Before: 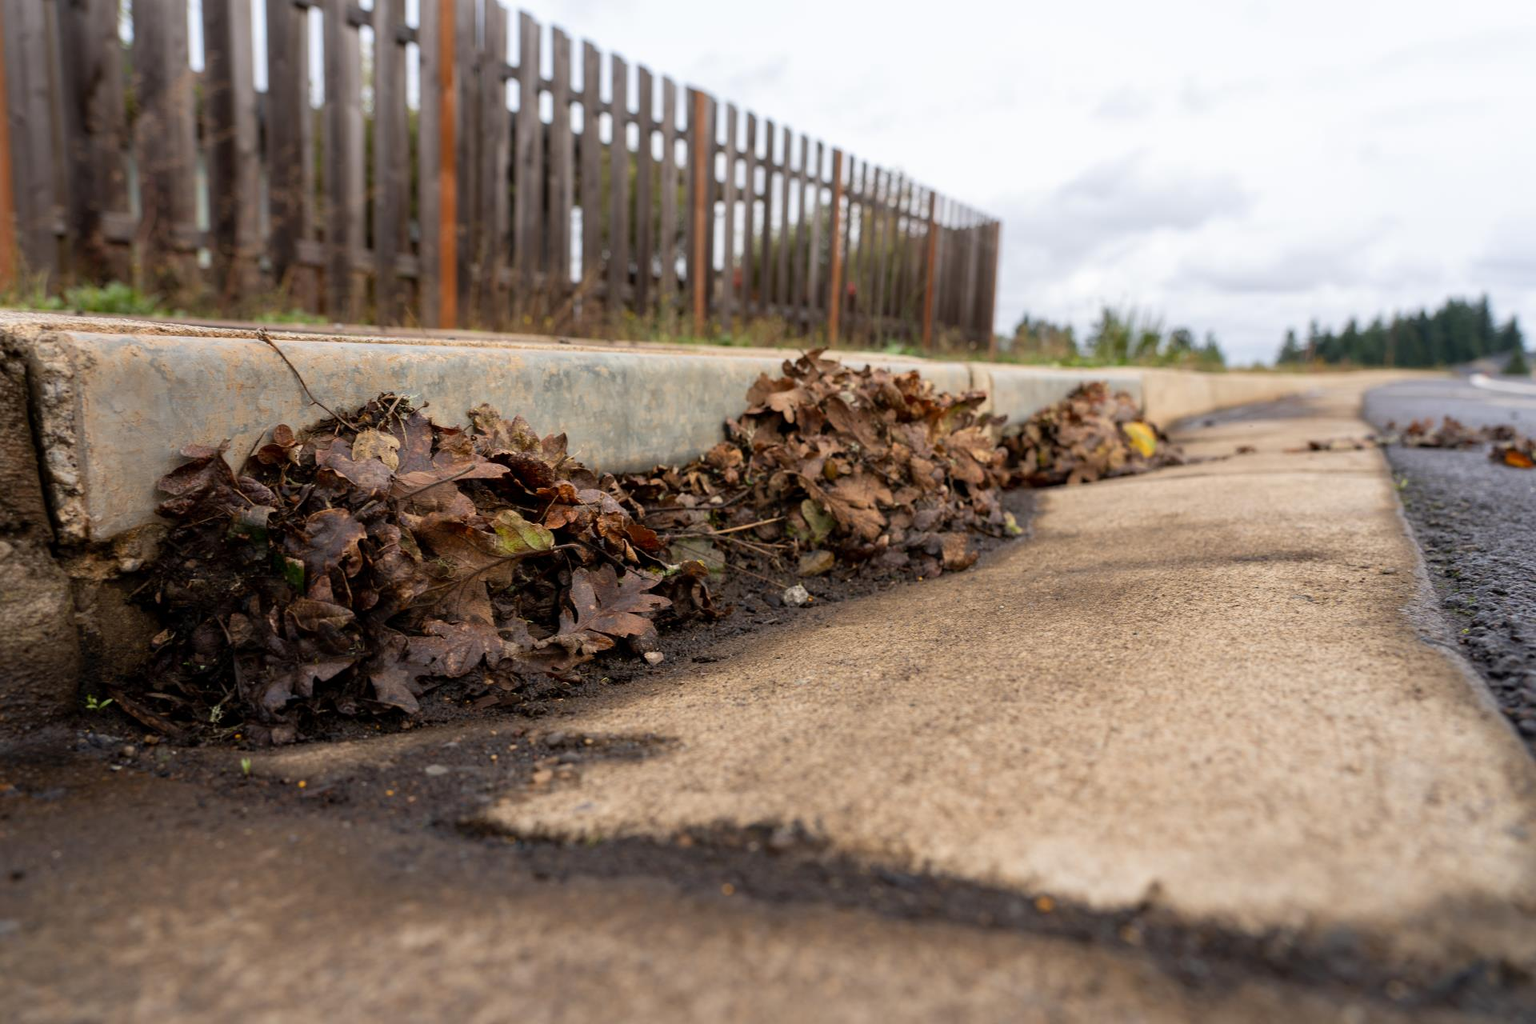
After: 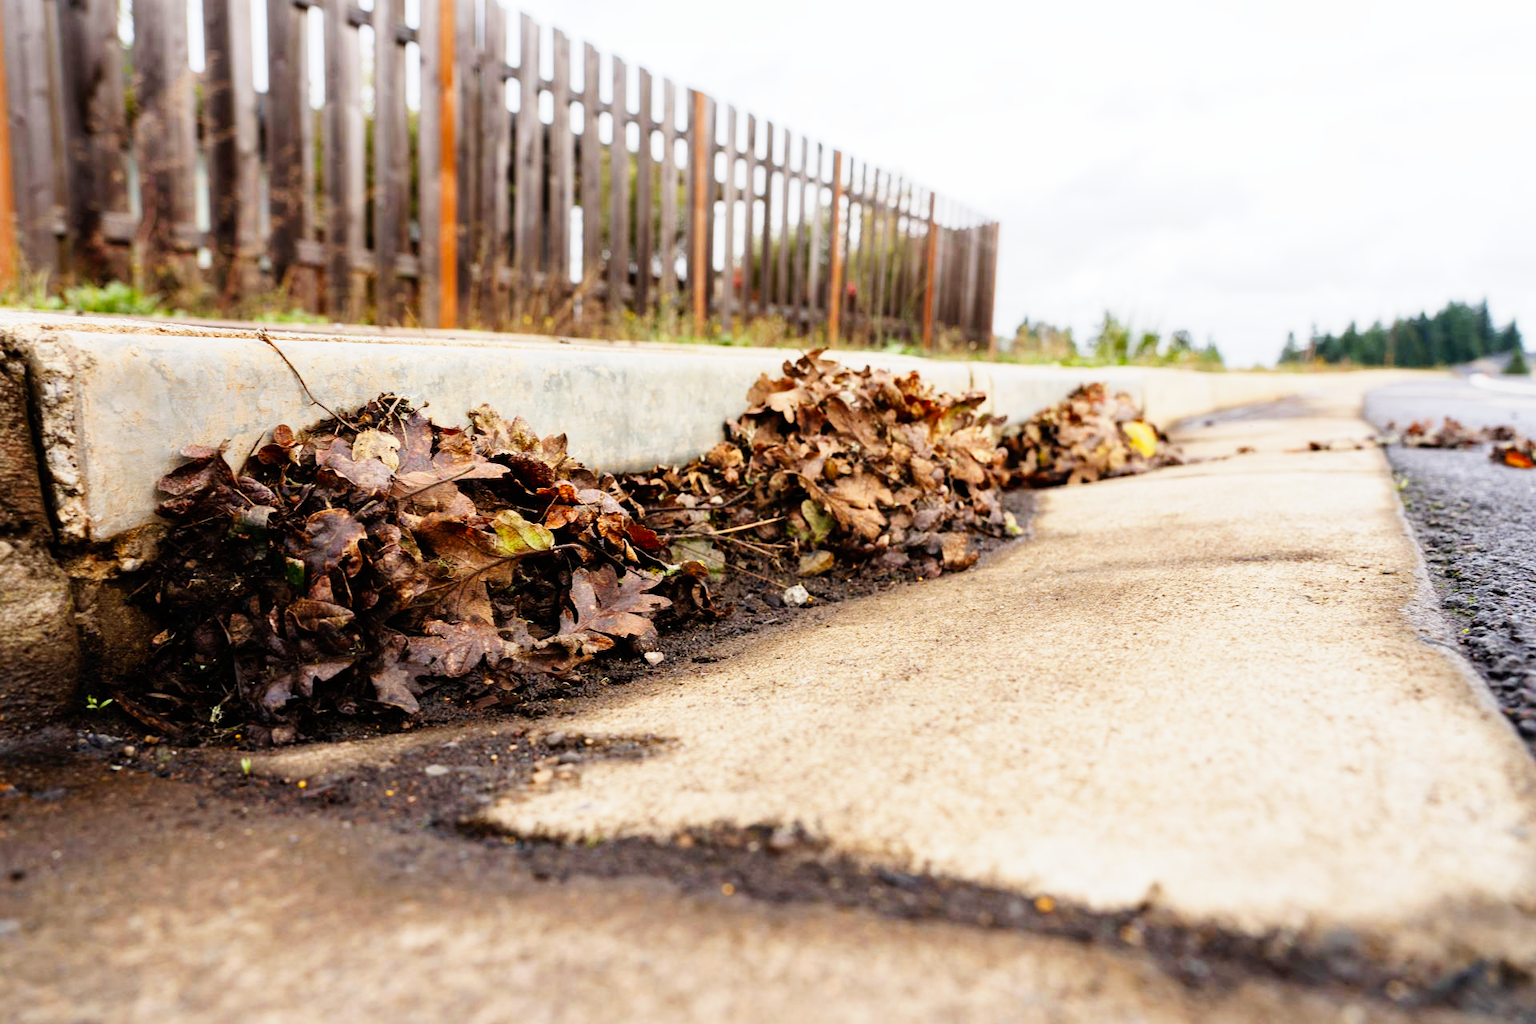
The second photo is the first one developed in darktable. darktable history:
base curve: curves: ch0 [(0, 0) (0, 0.001) (0.001, 0.001) (0.004, 0.002) (0.007, 0.004) (0.015, 0.013) (0.033, 0.045) (0.052, 0.096) (0.075, 0.17) (0.099, 0.241) (0.163, 0.42) (0.219, 0.55) (0.259, 0.616) (0.327, 0.722) (0.365, 0.765) (0.522, 0.873) (0.547, 0.881) (0.689, 0.919) (0.826, 0.952) (1, 1)], preserve colors none
